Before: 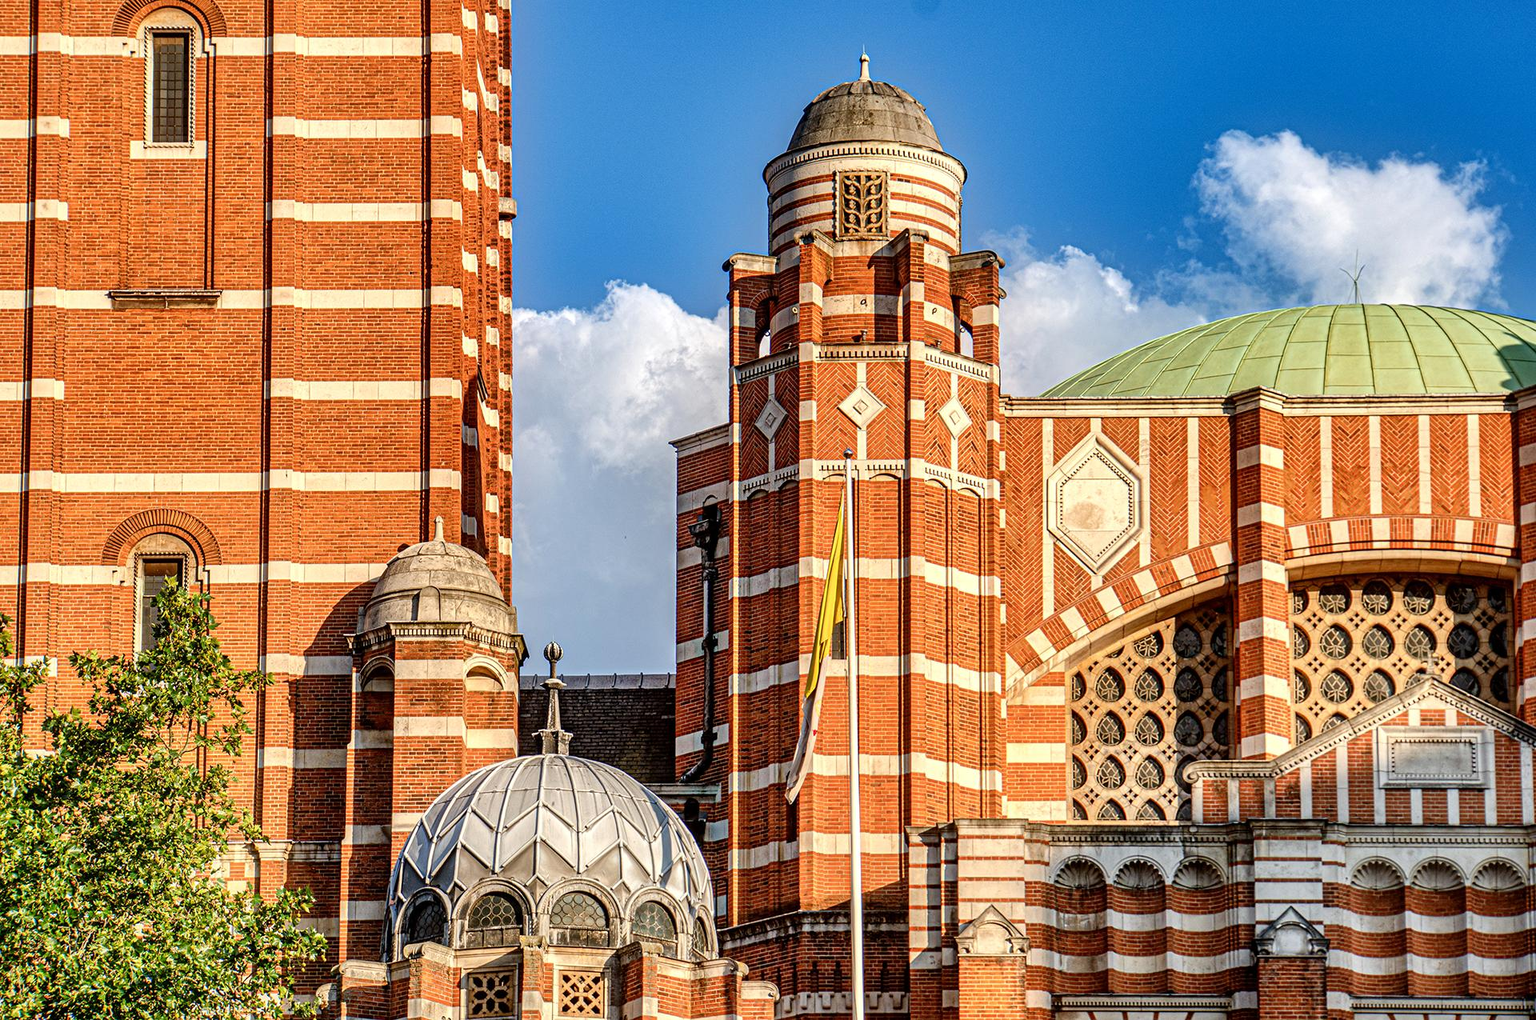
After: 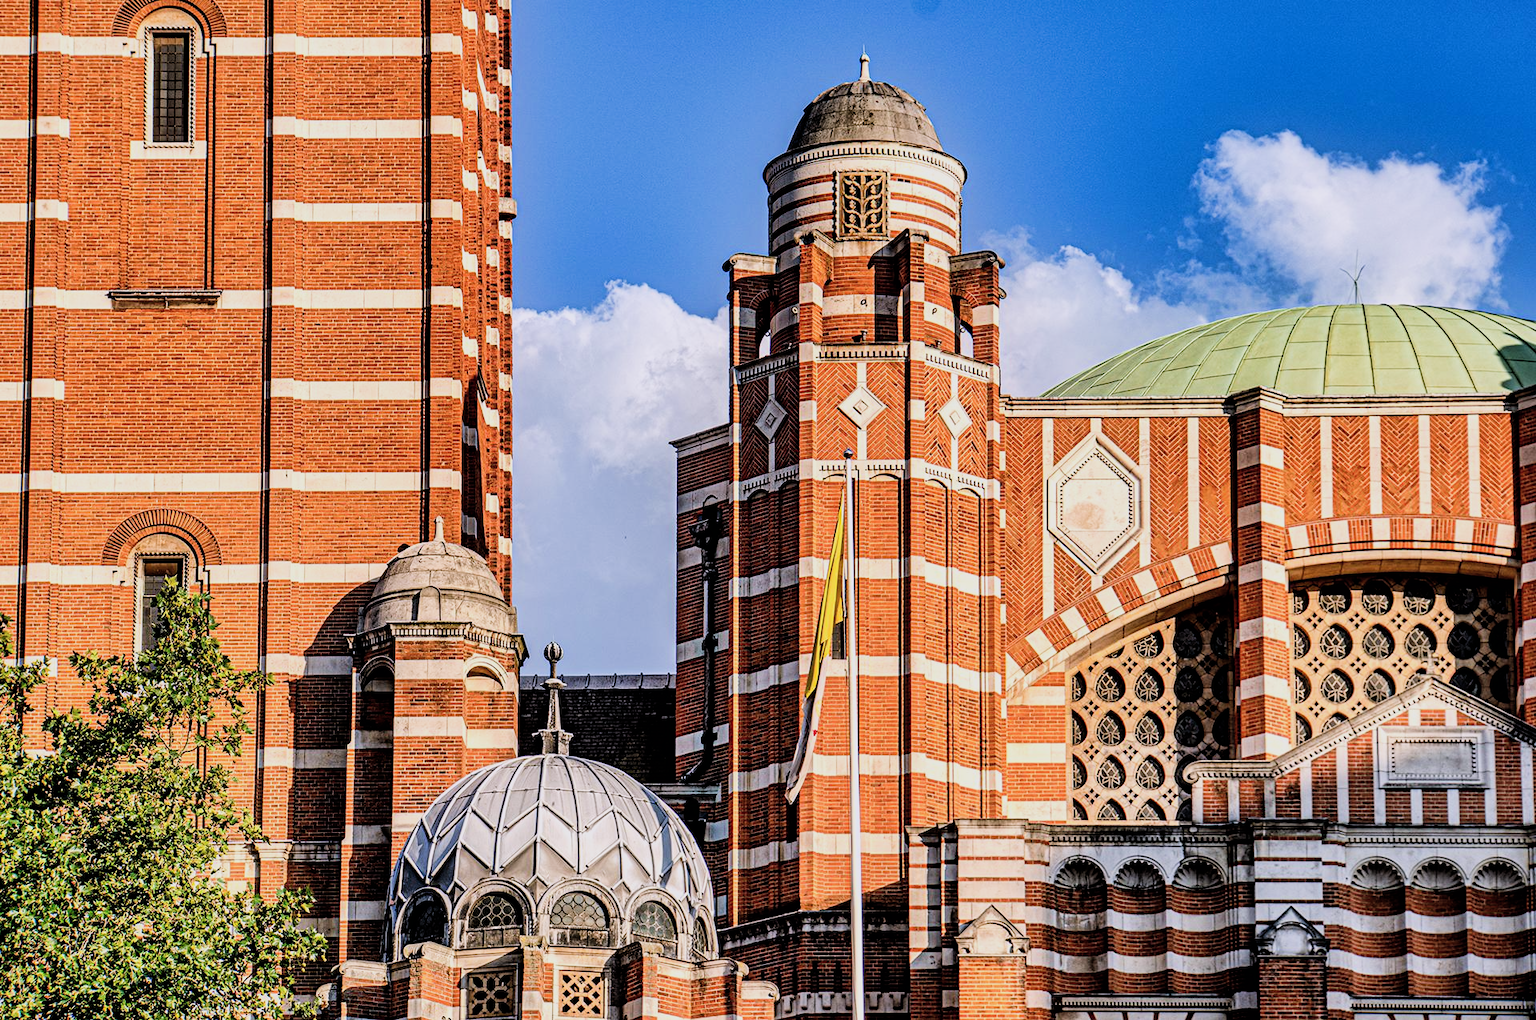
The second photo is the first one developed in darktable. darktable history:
white balance: red 0.967, blue 1.119, emerald 0.756
filmic rgb: black relative exposure -5 EV, hardness 2.88, contrast 1.4, highlights saturation mix -20%
color balance rgb: shadows lift › hue 87.51°, highlights gain › chroma 1.62%, highlights gain › hue 55.1°, global offset › chroma 0.06%, global offset › hue 253.66°, linear chroma grading › global chroma 0.5%
